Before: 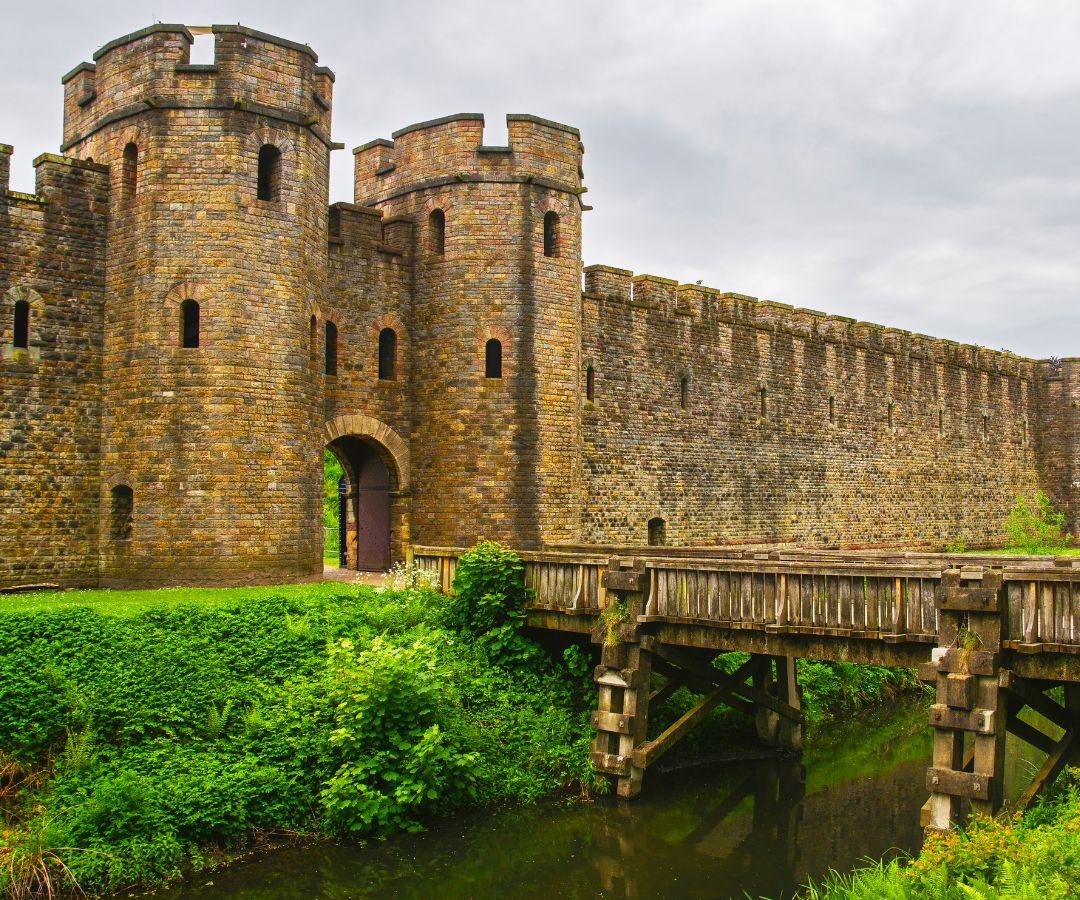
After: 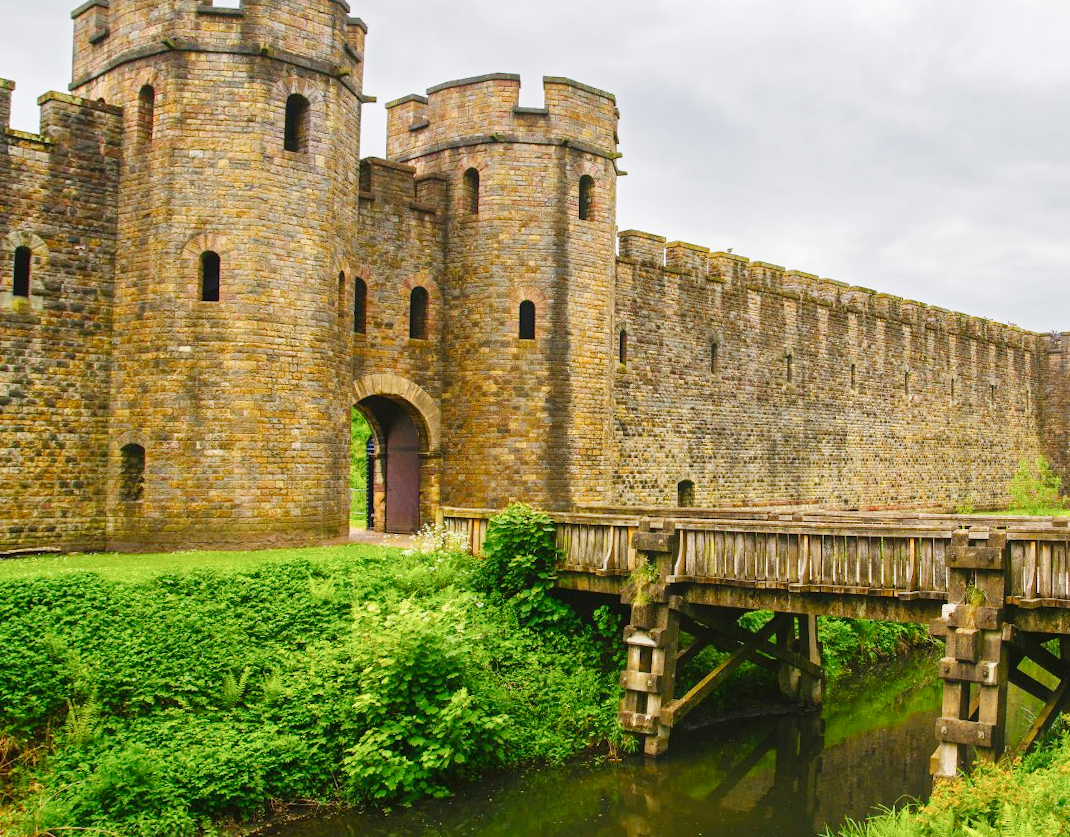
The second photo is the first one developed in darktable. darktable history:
tone curve: curves: ch0 [(0, 0) (0.003, 0.004) (0.011, 0.015) (0.025, 0.033) (0.044, 0.059) (0.069, 0.092) (0.1, 0.132) (0.136, 0.18) (0.177, 0.235) (0.224, 0.297) (0.277, 0.366) (0.335, 0.44) (0.399, 0.52) (0.468, 0.594) (0.543, 0.661) (0.623, 0.727) (0.709, 0.79) (0.801, 0.86) (0.898, 0.928) (1, 1)], preserve colors none
rotate and perspective: rotation 0.679°, lens shift (horizontal) 0.136, crop left 0.009, crop right 0.991, crop top 0.078, crop bottom 0.95
